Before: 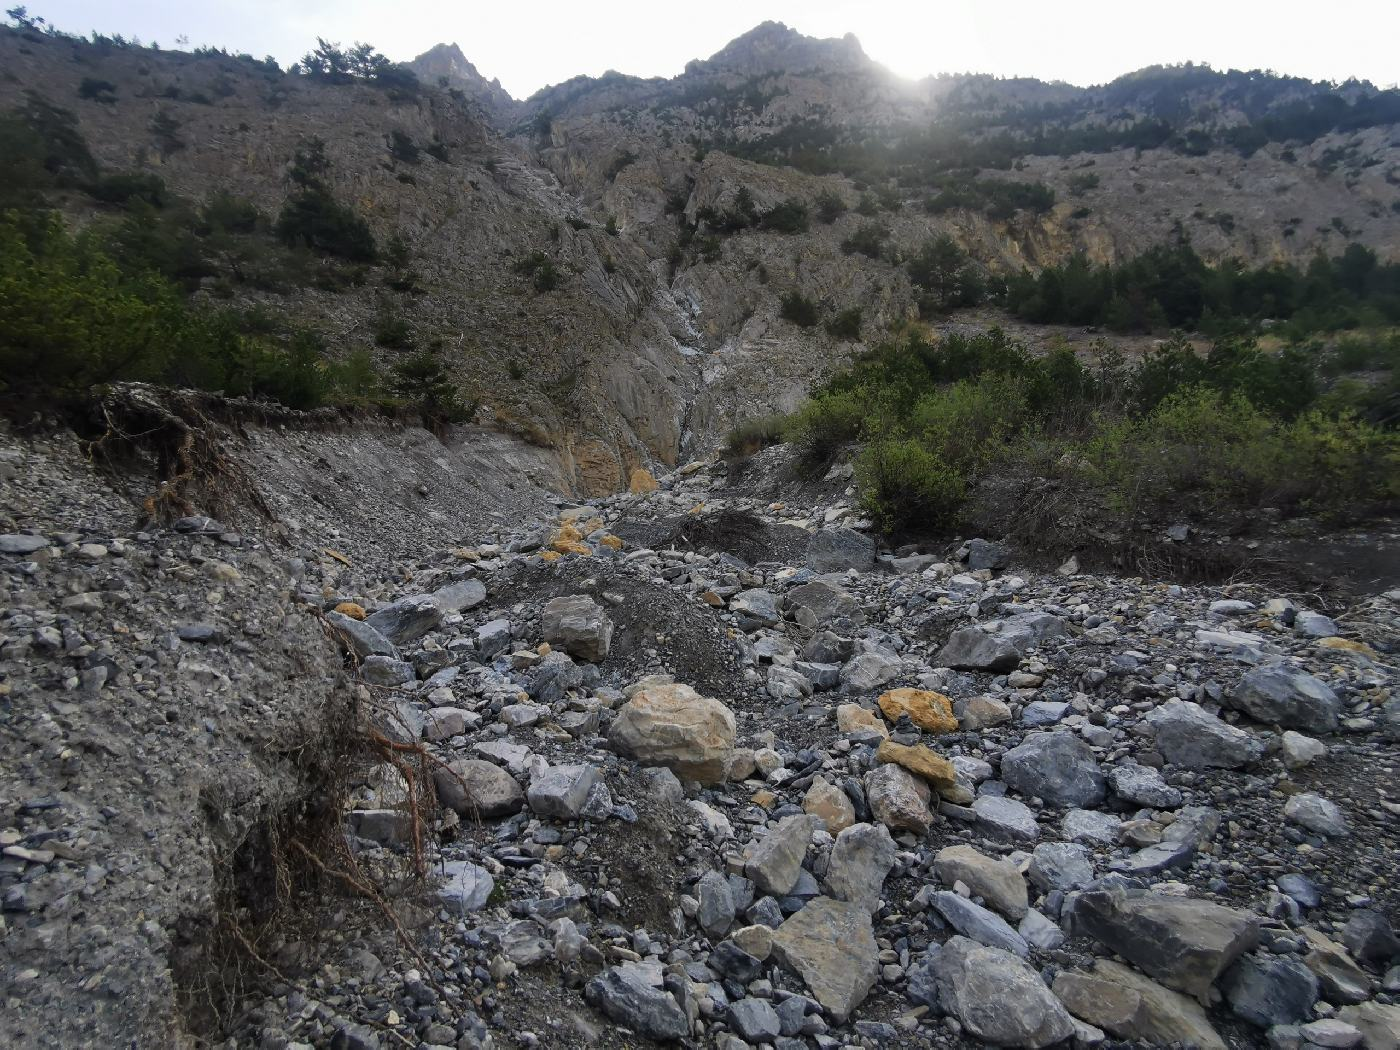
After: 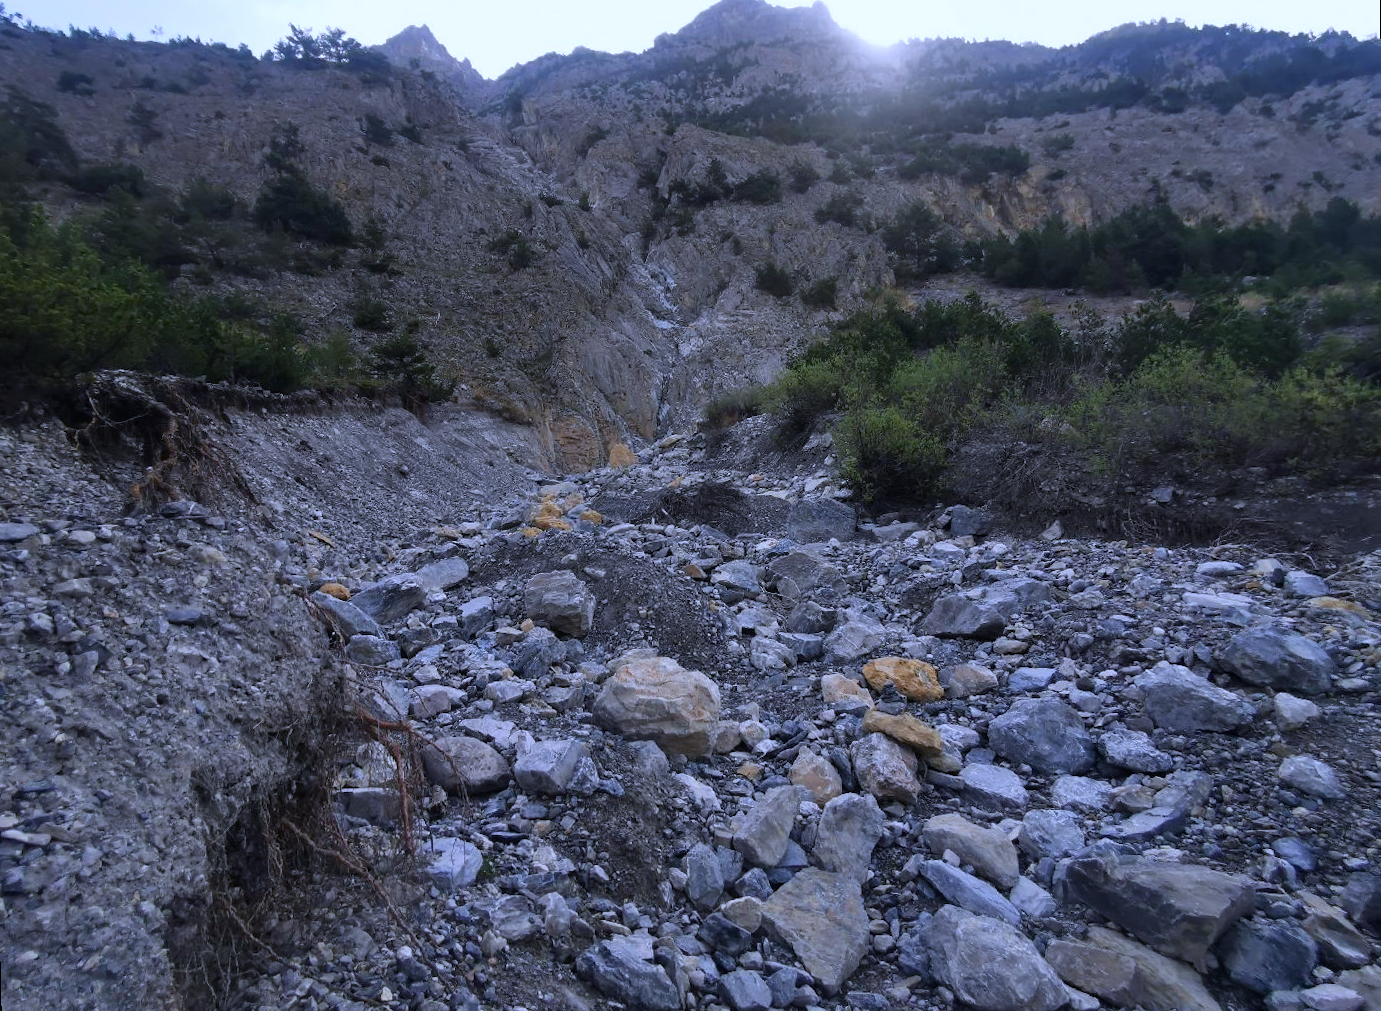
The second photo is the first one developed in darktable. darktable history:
rotate and perspective: rotation -1.32°, lens shift (horizontal) -0.031, crop left 0.015, crop right 0.985, crop top 0.047, crop bottom 0.982
white balance: red 0.983, blue 1.036
color calibration: illuminant as shot in camera, x 0.379, y 0.396, temperature 4138.76 K
